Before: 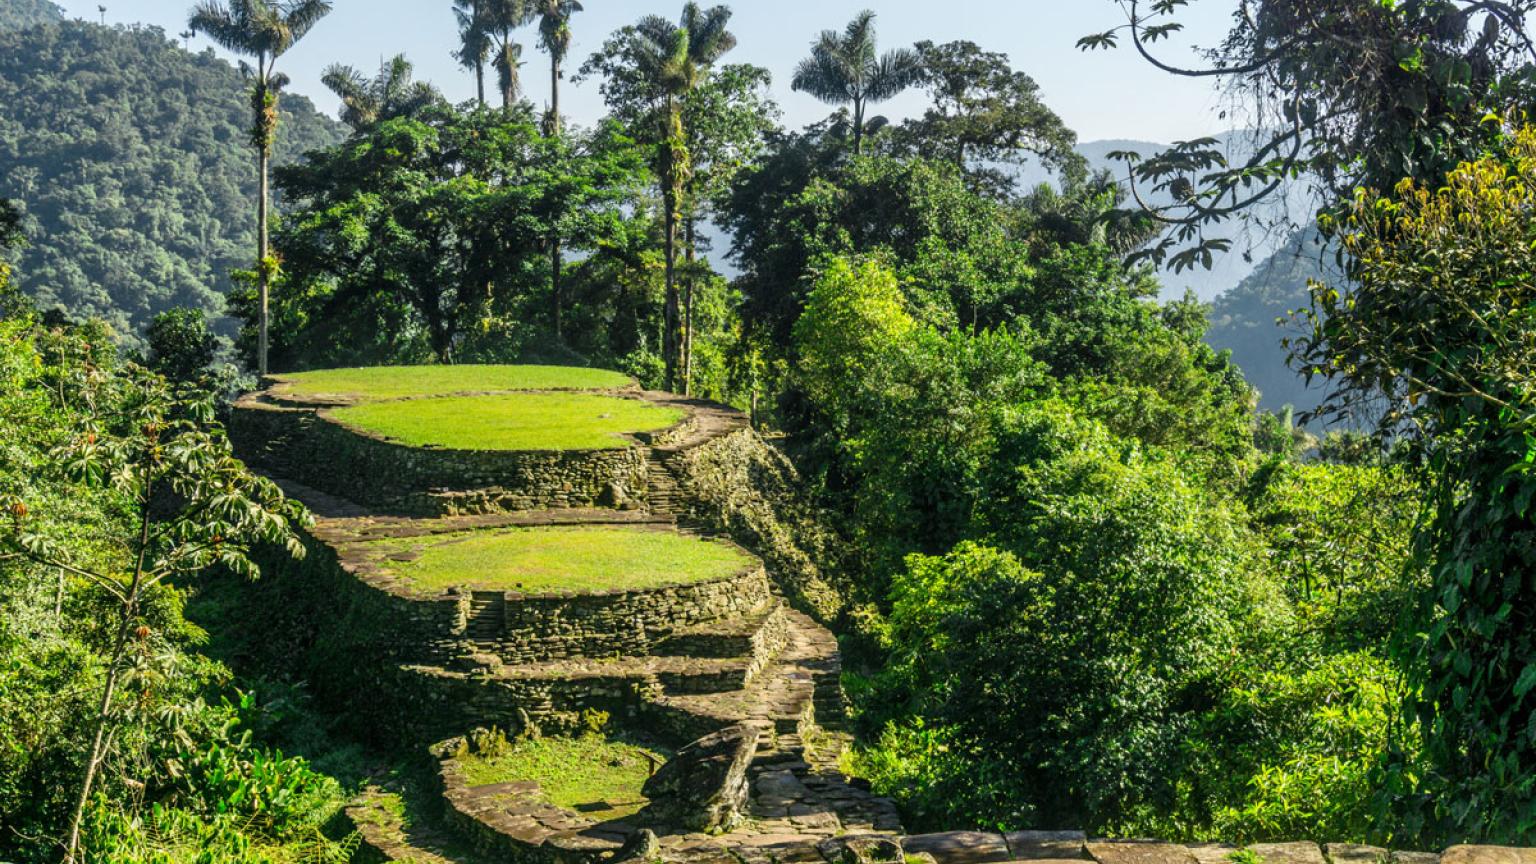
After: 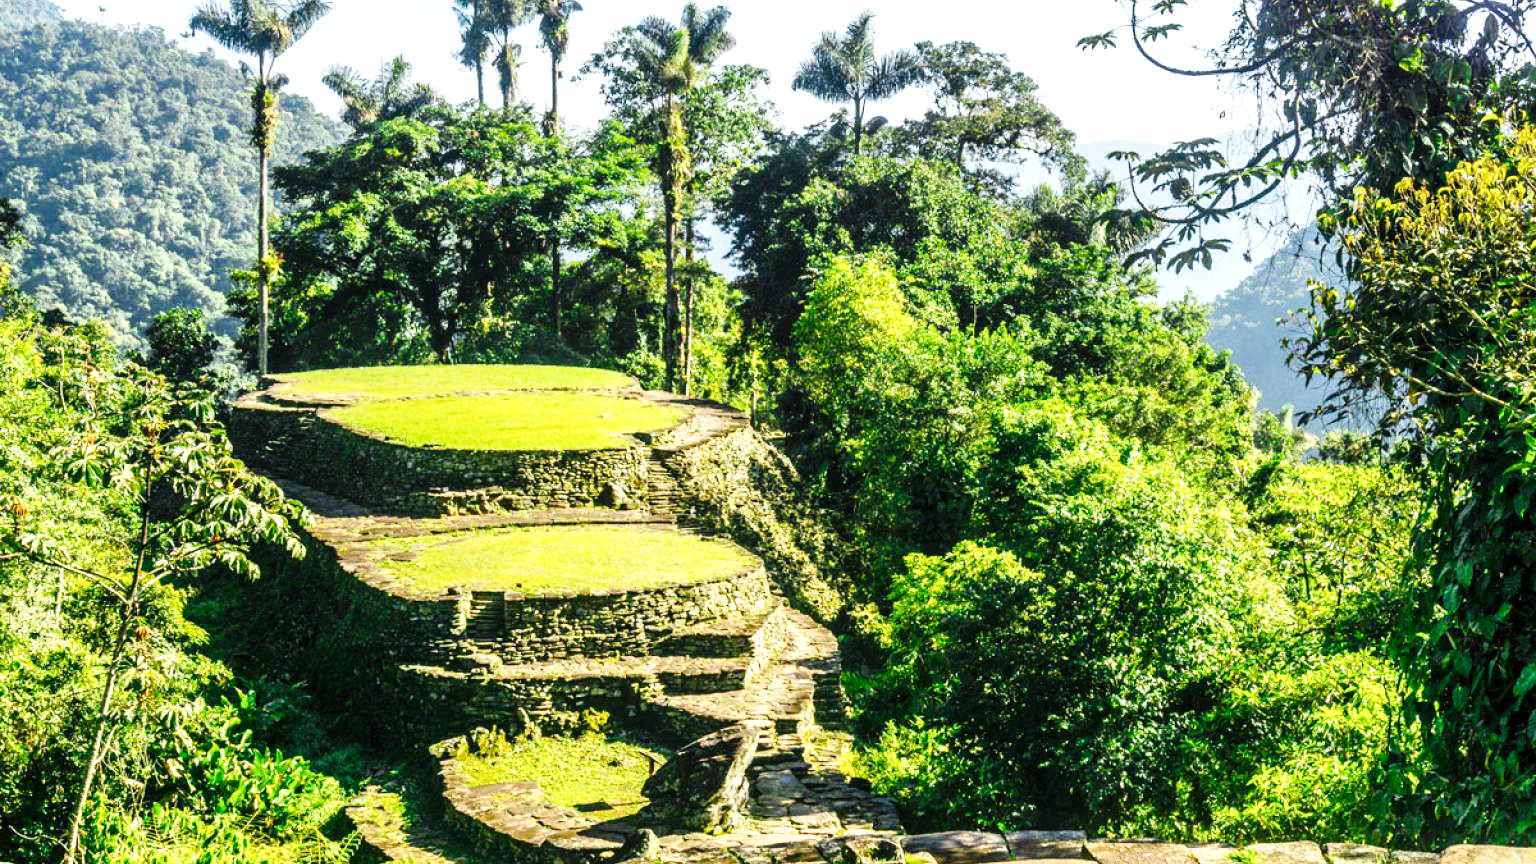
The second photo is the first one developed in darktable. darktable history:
exposure: exposure 0.735 EV, compensate highlight preservation false
base curve: curves: ch0 [(0, 0) (0.032, 0.025) (0.121, 0.166) (0.206, 0.329) (0.605, 0.79) (1, 1)], preserve colors none
